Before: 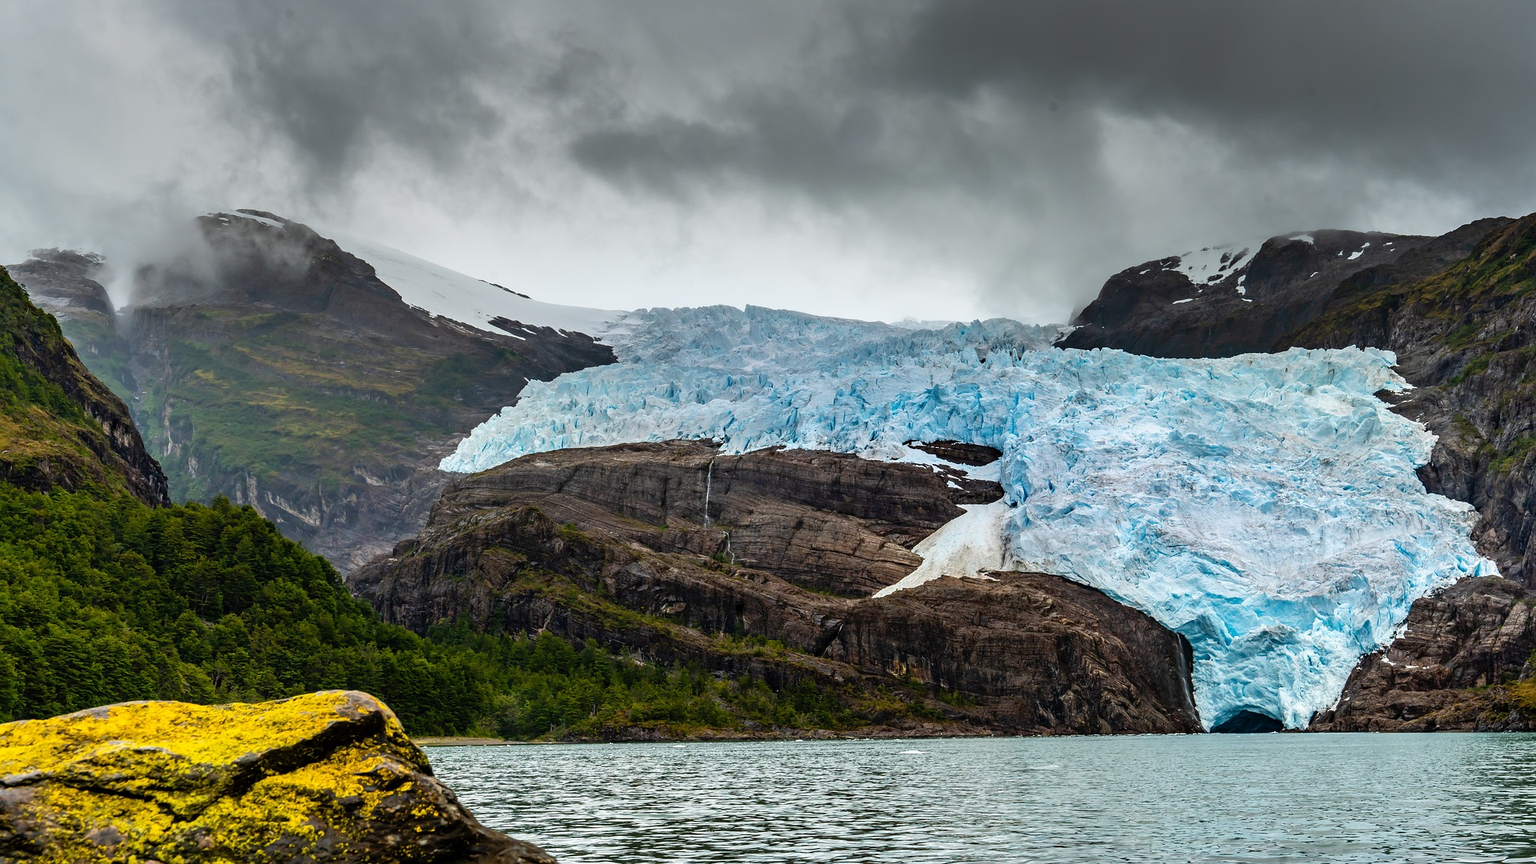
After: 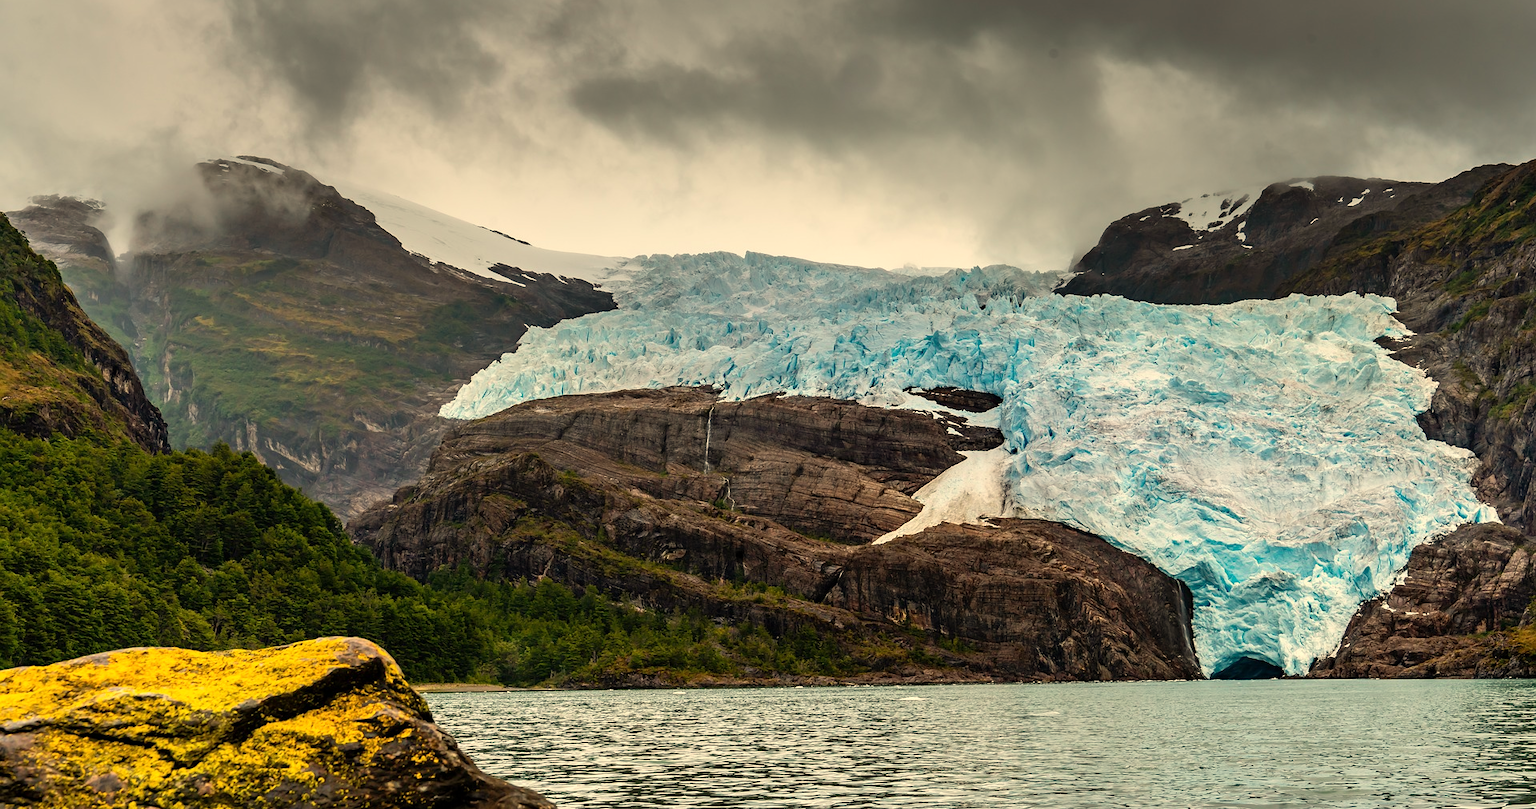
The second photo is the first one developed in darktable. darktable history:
crop and rotate: top 6.25%
white balance: red 1.123, blue 0.83
